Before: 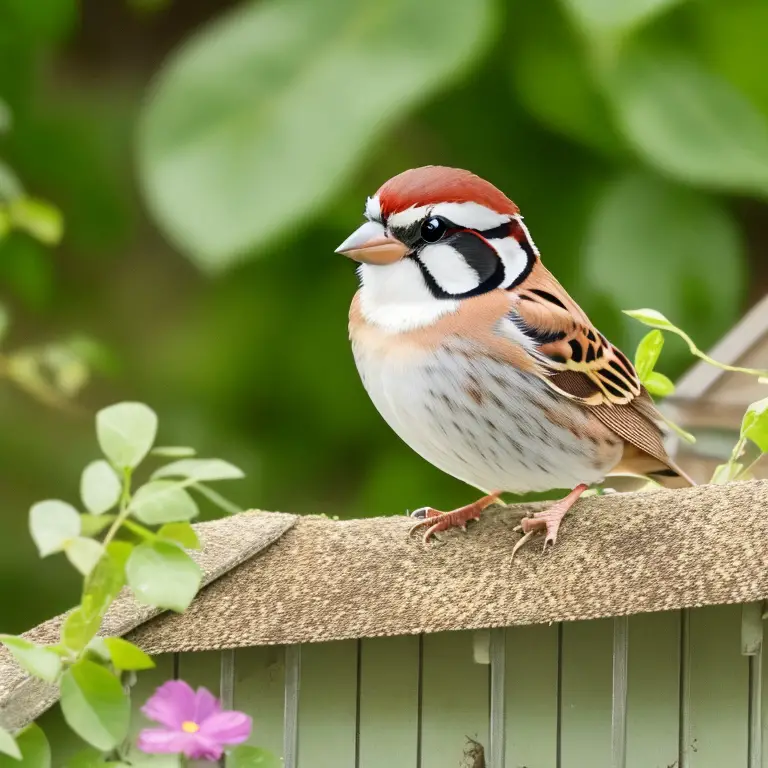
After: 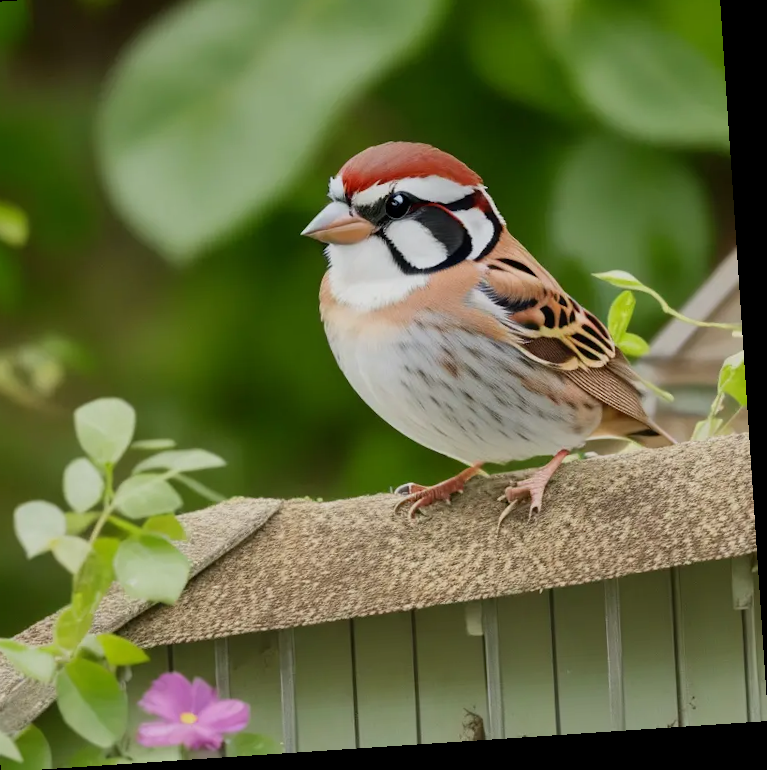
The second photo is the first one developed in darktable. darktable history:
tone equalizer: on, module defaults
exposure: exposure -0.489 EV, compensate highlight preservation false
crop and rotate: angle 3.82°, left 6.121%, top 5.694%
